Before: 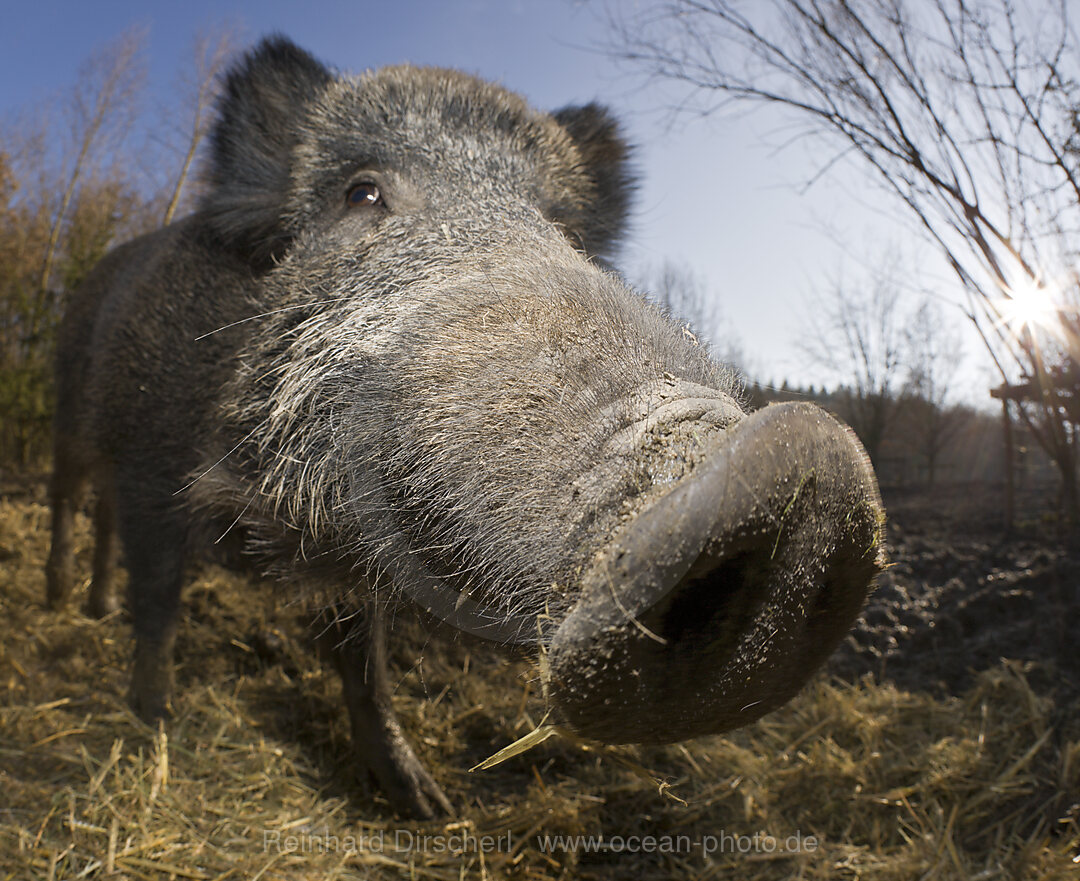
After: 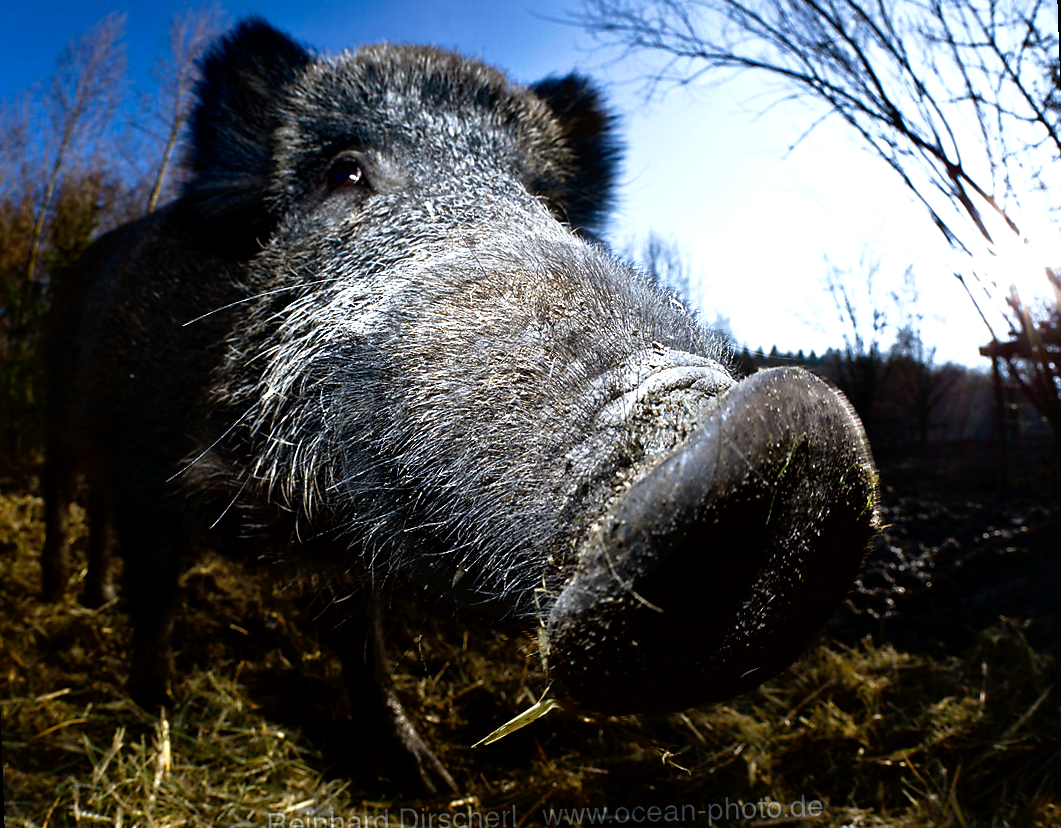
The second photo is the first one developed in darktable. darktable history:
exposure: black level correction 0, exposure 0.7 EV, compensate exposure bias true, compensate highlight preservation false
white balance: red 0.926, green 1.003, blue 1.133
tone curve: curves: ch0 [(0, 0) (0.003, 0.005) (0.011, 0.008) (0.025, 0.014) (0.044, 0.021) (0.069, 0.027) (0.1, 0.041) (0.136, 0.083) (0.177, 0.138) (0.224, 0.197) (0.277, 0.259) (0.335, 0.331) (0.399, 0.399) (0.468, 0.476) (0.543, 0.547) (0.623, 0.635) (0.709, 0.753) (0.801, 0.847) (0.898, 0.94) (1, 1)], preserve colors none
rotate and perspective: rotation -2°, crop left 0.022, crop right 0.978, crop top 0.049, crop bottom 0.951
contrast brightness saturation: brightness -0.52
local contrast: mode bilateral grid, contrast 20, coarseness 50, detail 130%, midtone range 0.2
